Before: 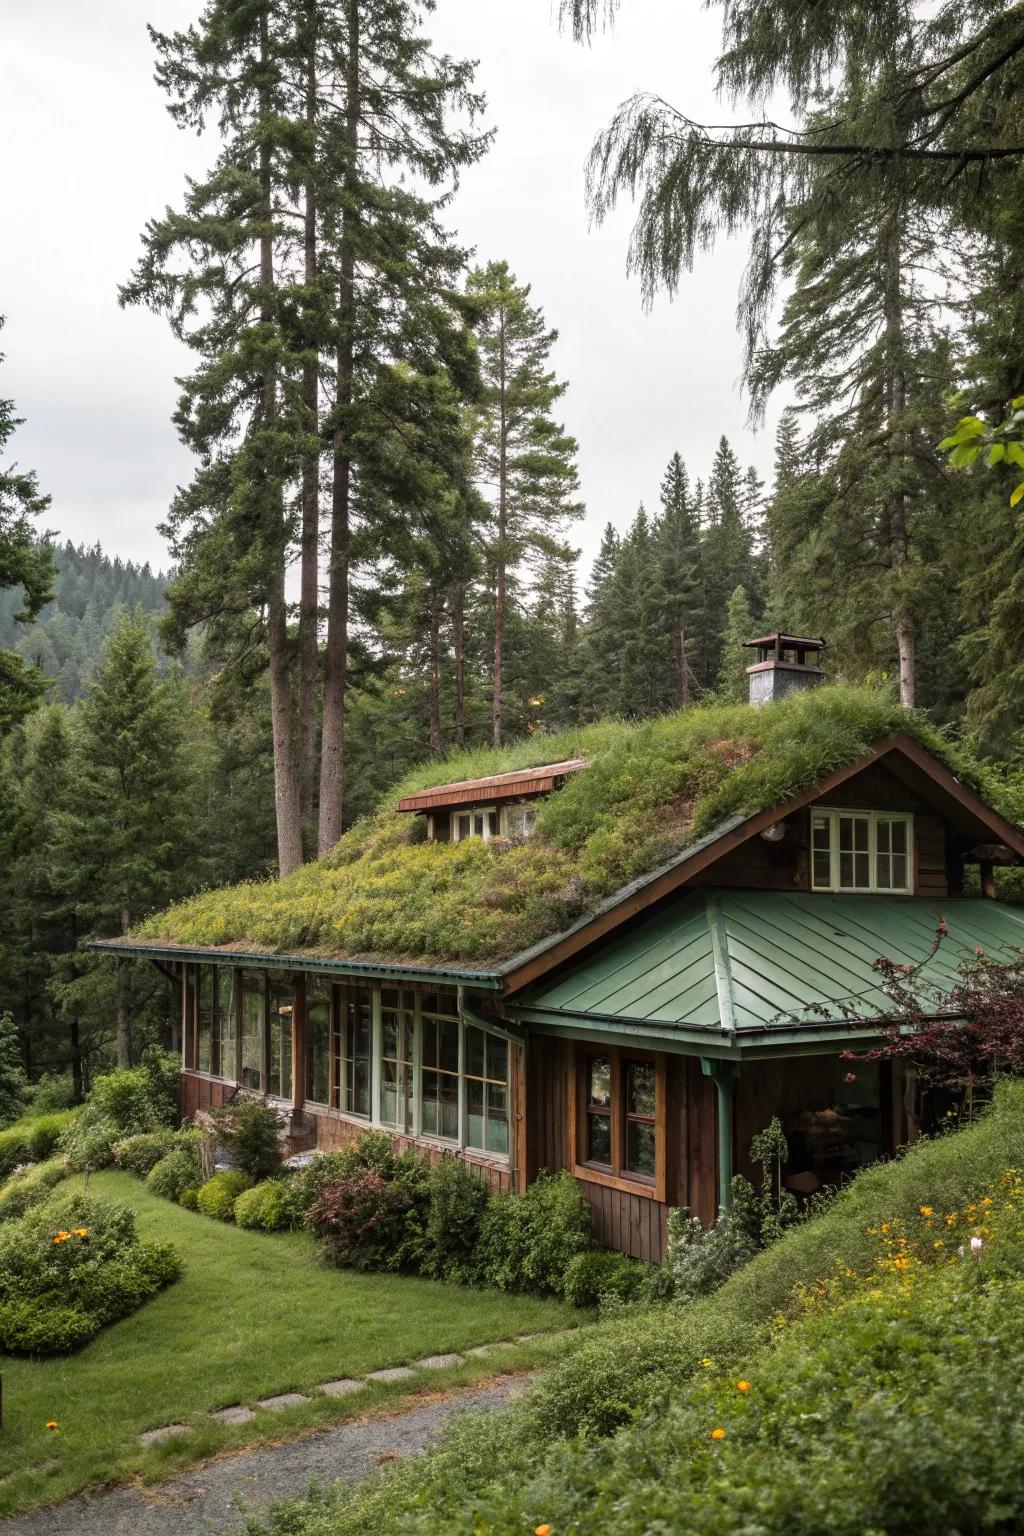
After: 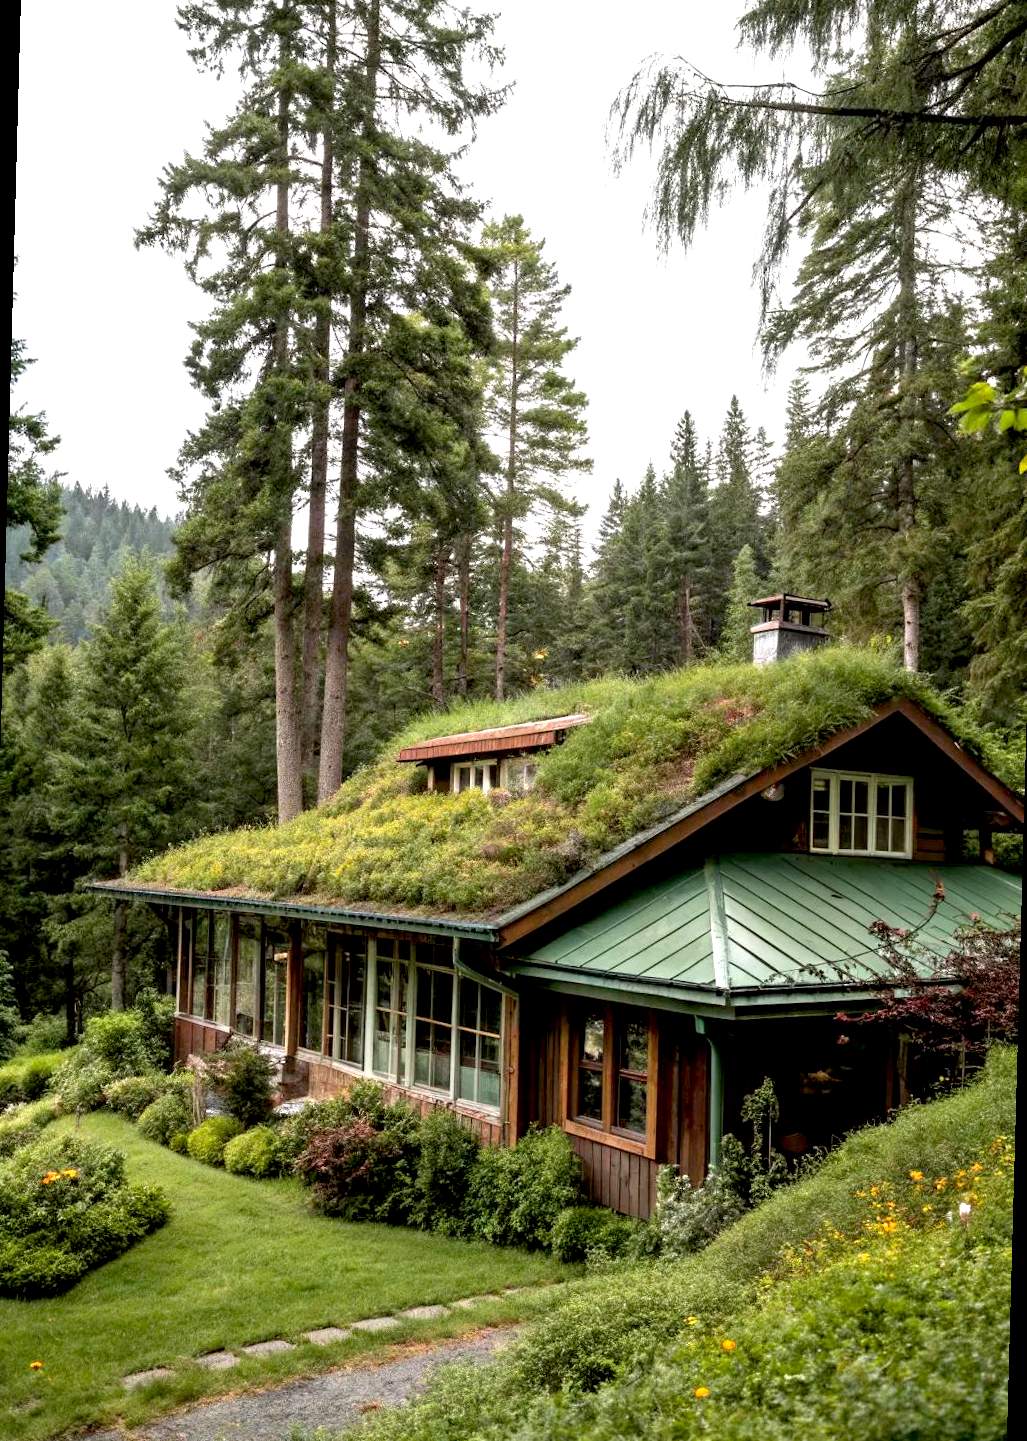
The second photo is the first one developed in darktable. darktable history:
rotate and perspective: rotation 1.57°, crop left 0.018, crop right 0.982, crop top 0.039, crop bottom 0.961
exposure: black level correction 0.012, exposure 0.7 EV, compensate exposure bias true, compensate highlight preservation false
